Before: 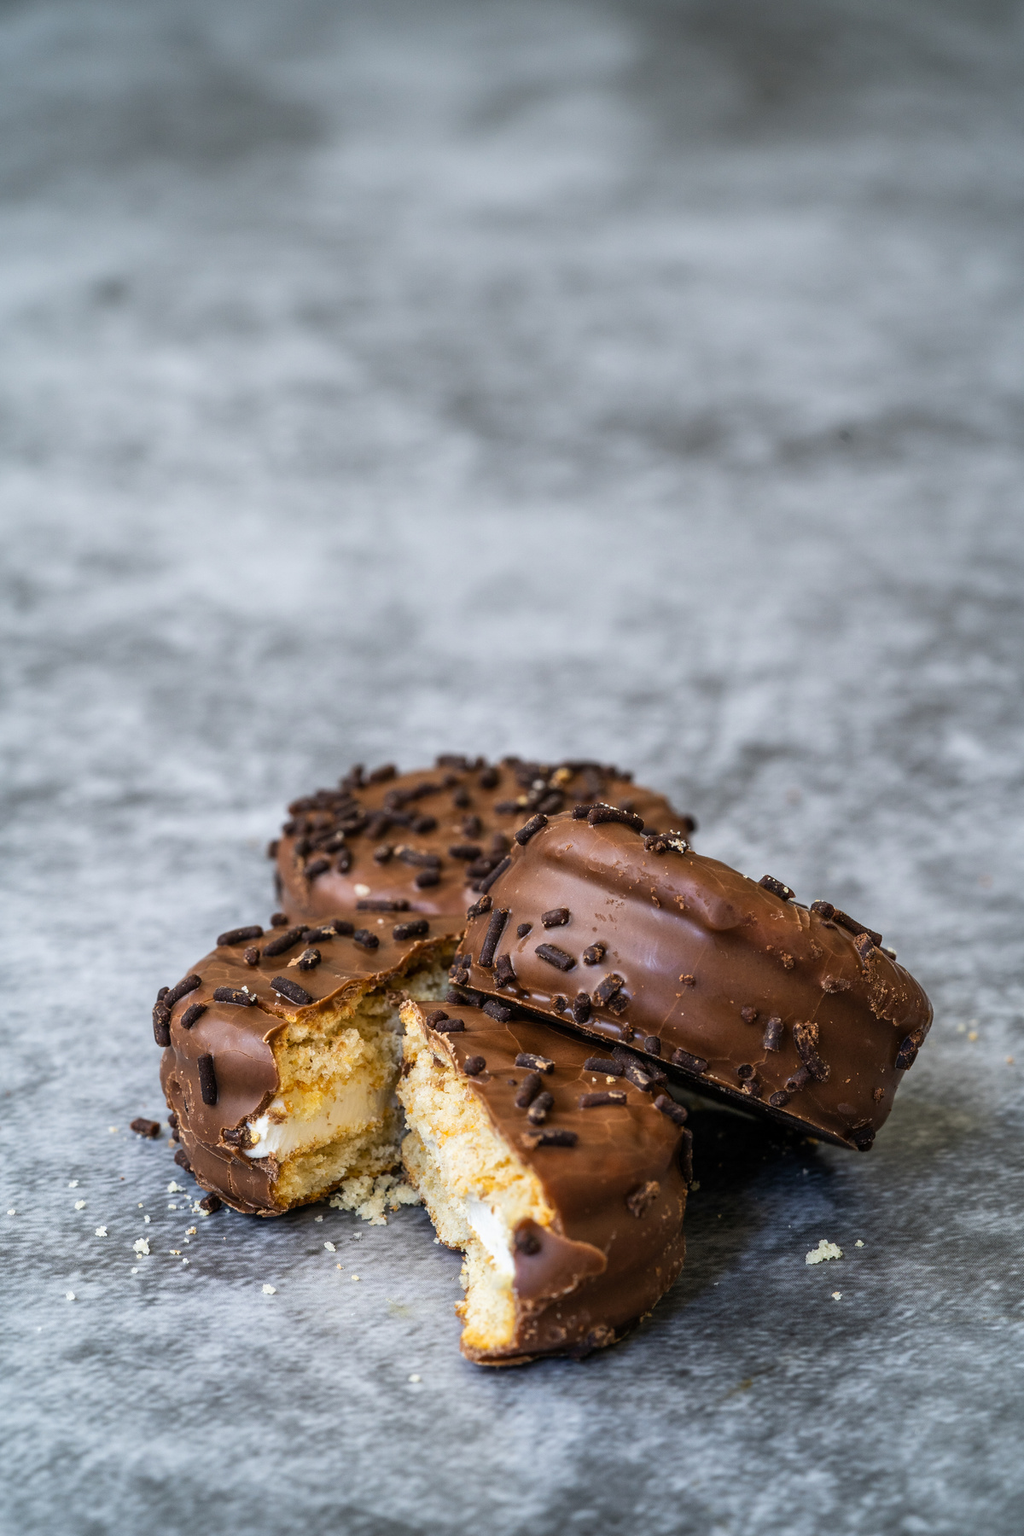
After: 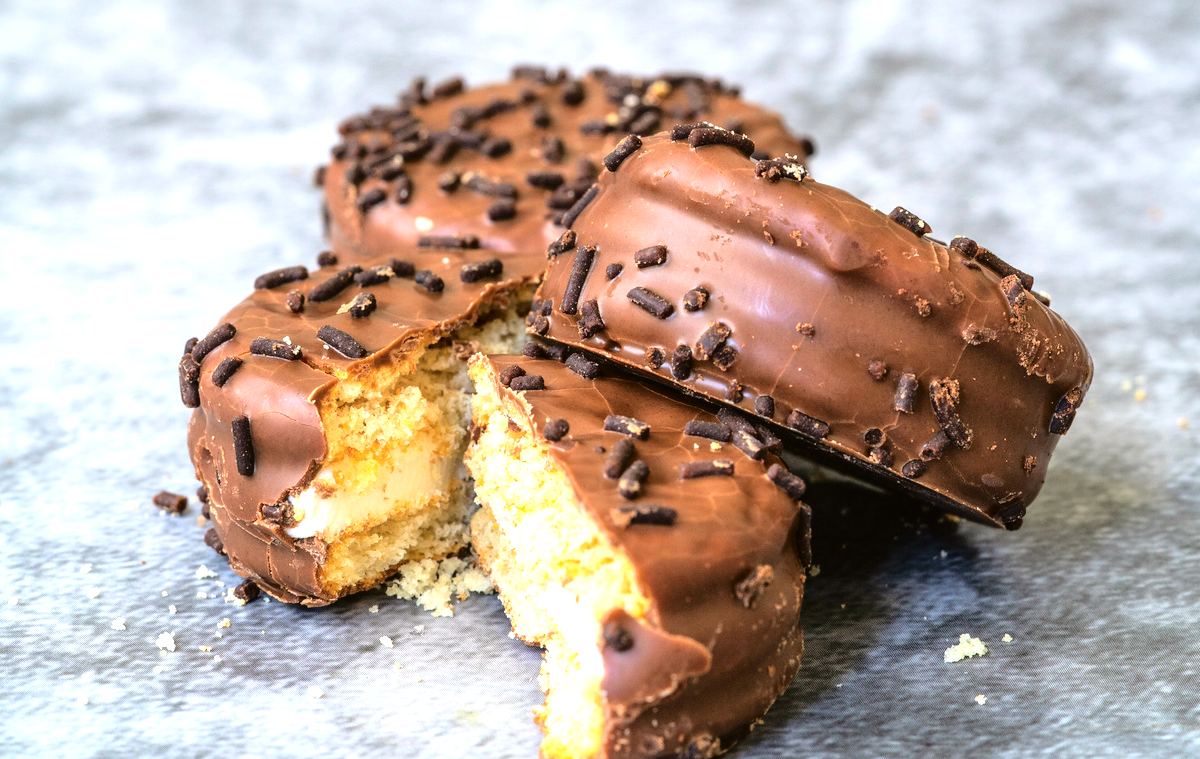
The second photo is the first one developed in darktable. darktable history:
crop: top 45.551%, bottom 12.262%
tone curve: curves: ch0 [(0, 0.01) (0.052, 0.045) (0.136, 0.133) (0.275, 0.35) (0.43, 0.54) (0.676, 0.751) (0.89, 0.919) (1, 1)]; ch1 [(0, 0) (0.094, 0.081) (0.285, 0.299) (0.385, 0.403) (0.447, 0.429) (0.495, 0.496) (0.544, 0.552) (0.589, 0.612) (0.722, 0.728) (1, 1)]; ch2 [(0, 0) (0.257, 0.217) (0.43, 0.421) (0.498, 0.507) (0.531, 0.544) (0.56, 0.579) (0.625, 0.642) (1, 1)], color space Lab, independent channels, preserve colors none
exposure: black level correction -0.001, exposure 0.9 EV, compensate exposure bias true, compensate highlight preservation false
